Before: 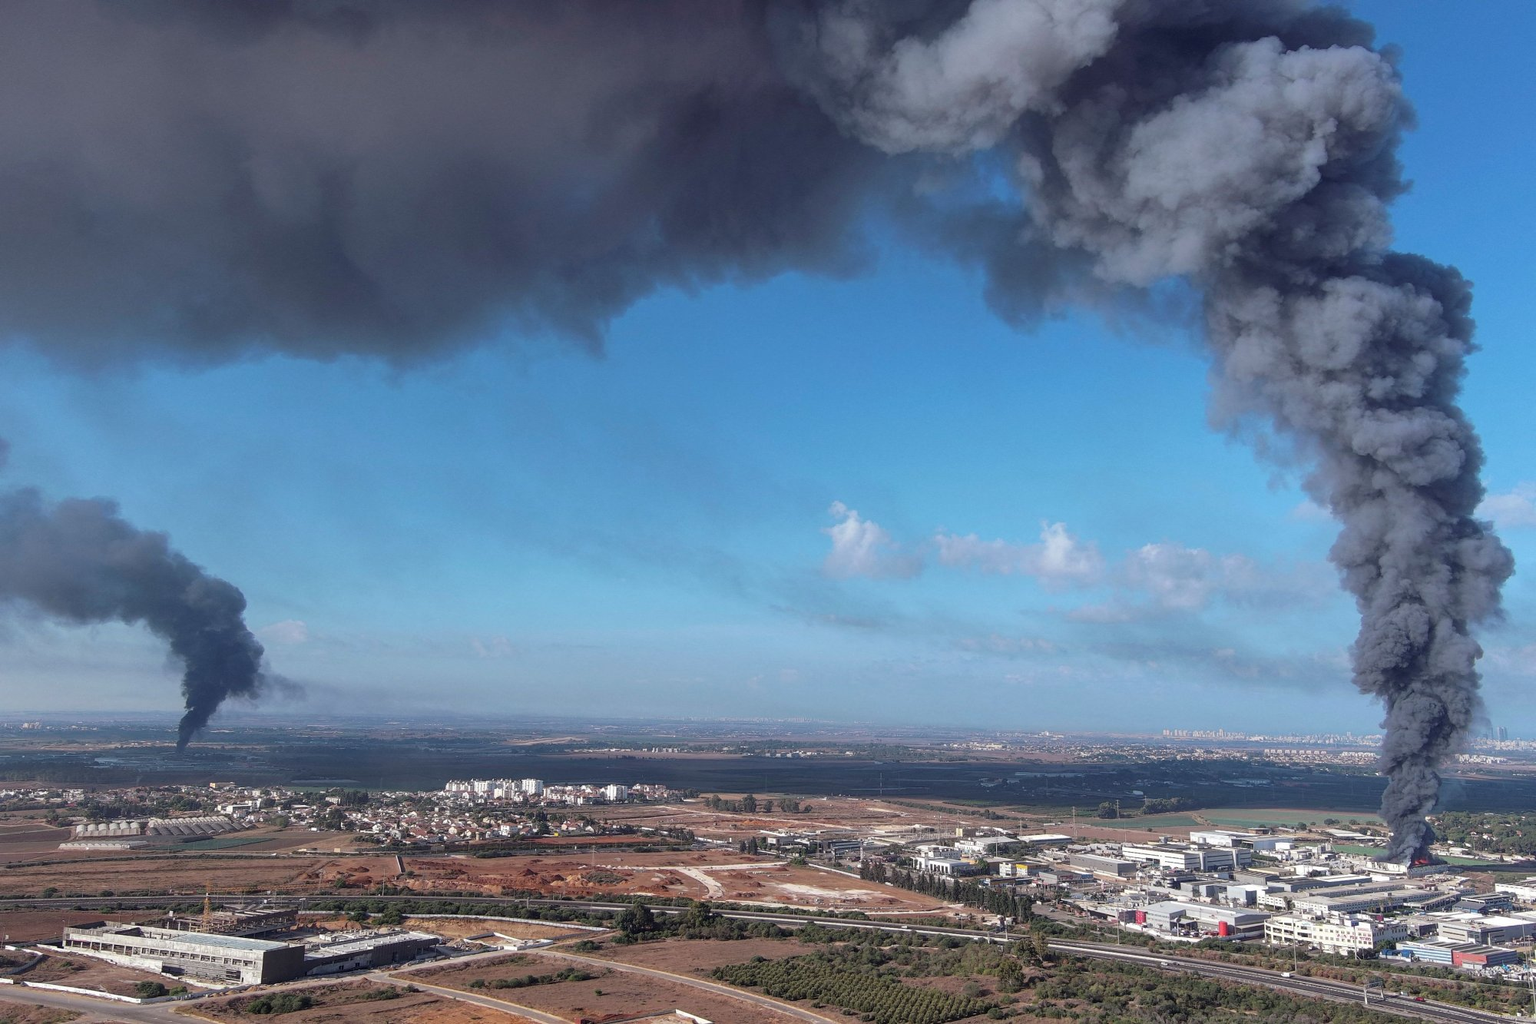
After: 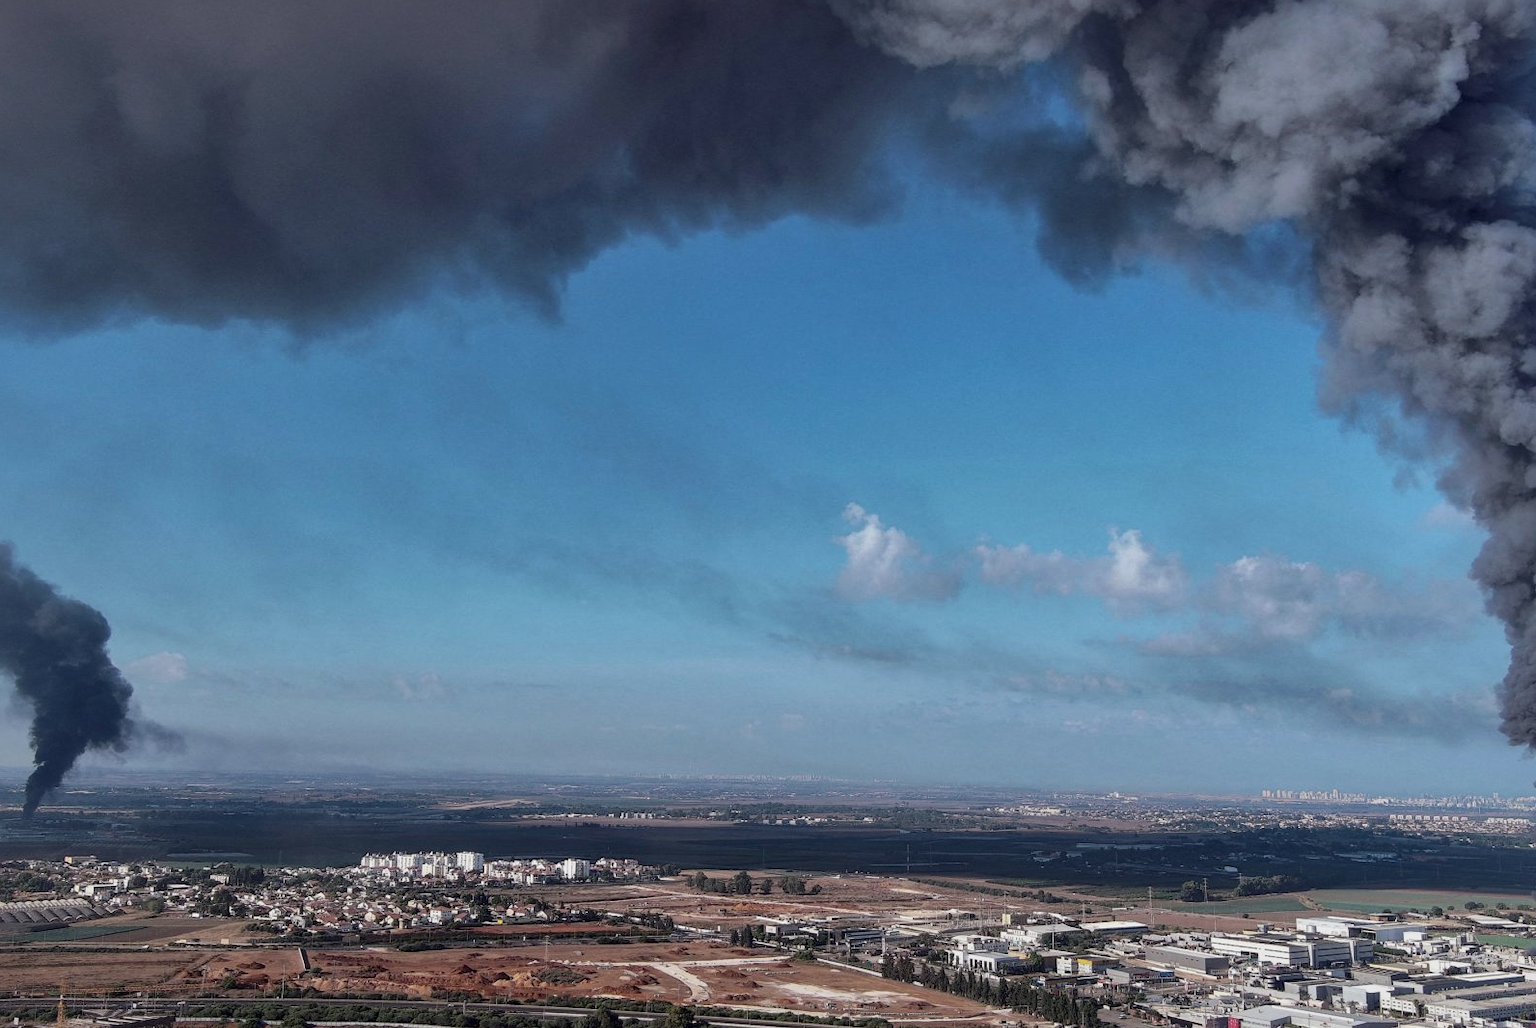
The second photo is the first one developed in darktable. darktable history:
local contrast: mode bilateral grid, contrast 24, coarseness 60, detail 151%, midtone range 0.2
crop and rotate: left 10.309%, top 9.852%, right 10.085%, bottom 10.108%
exposure: exposure -0.488 EV, compensate exposure bias true, compensate highlight preservation false
